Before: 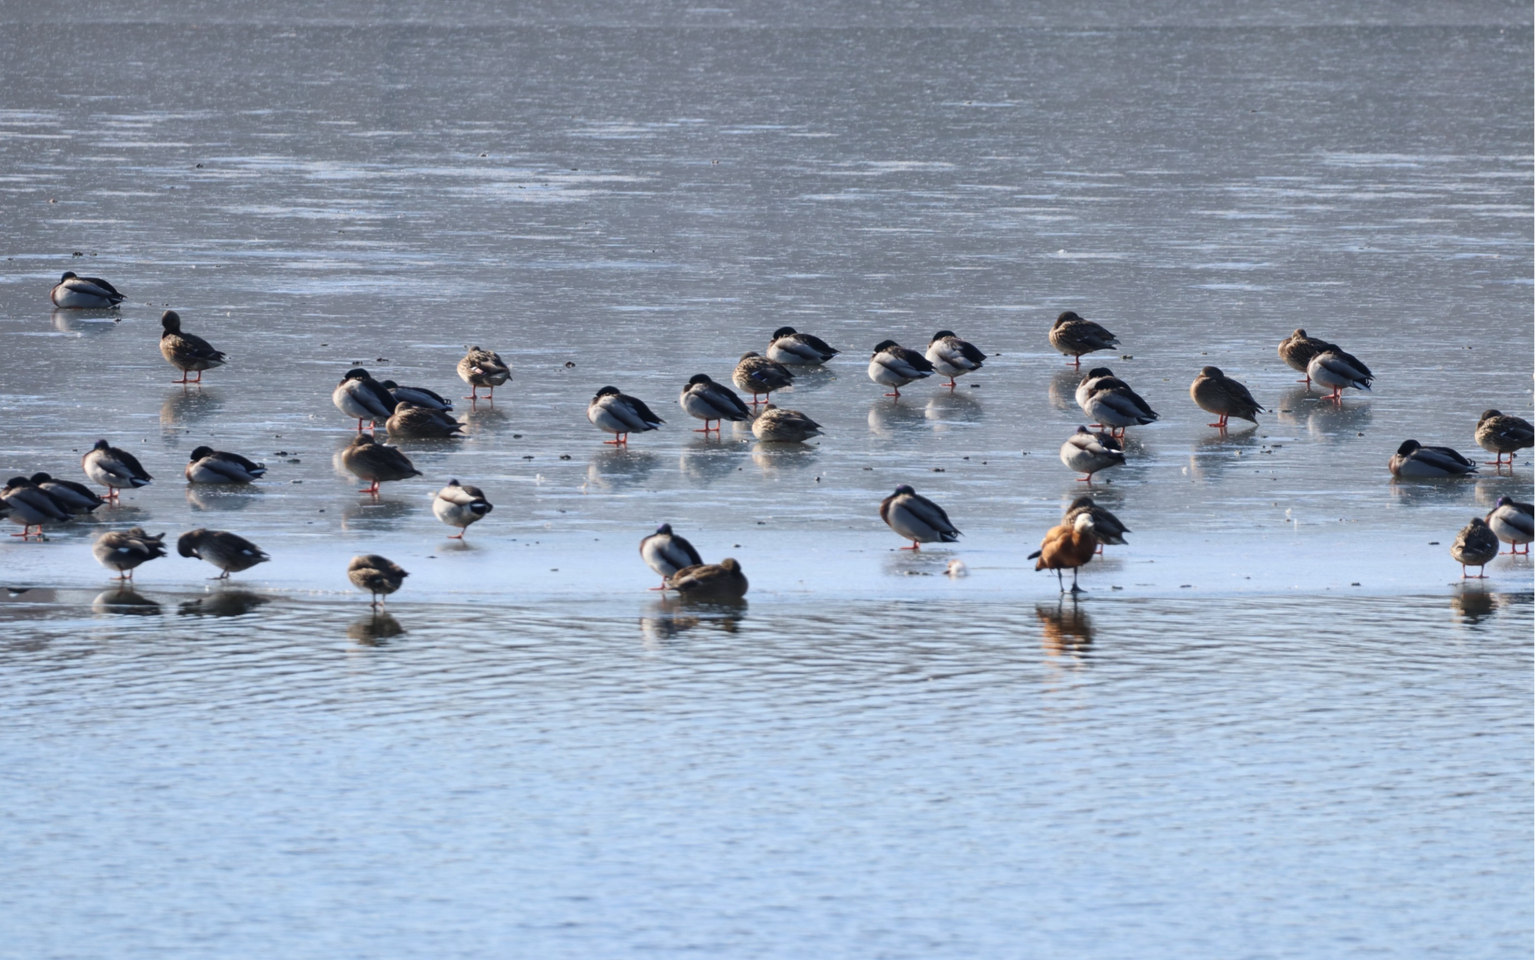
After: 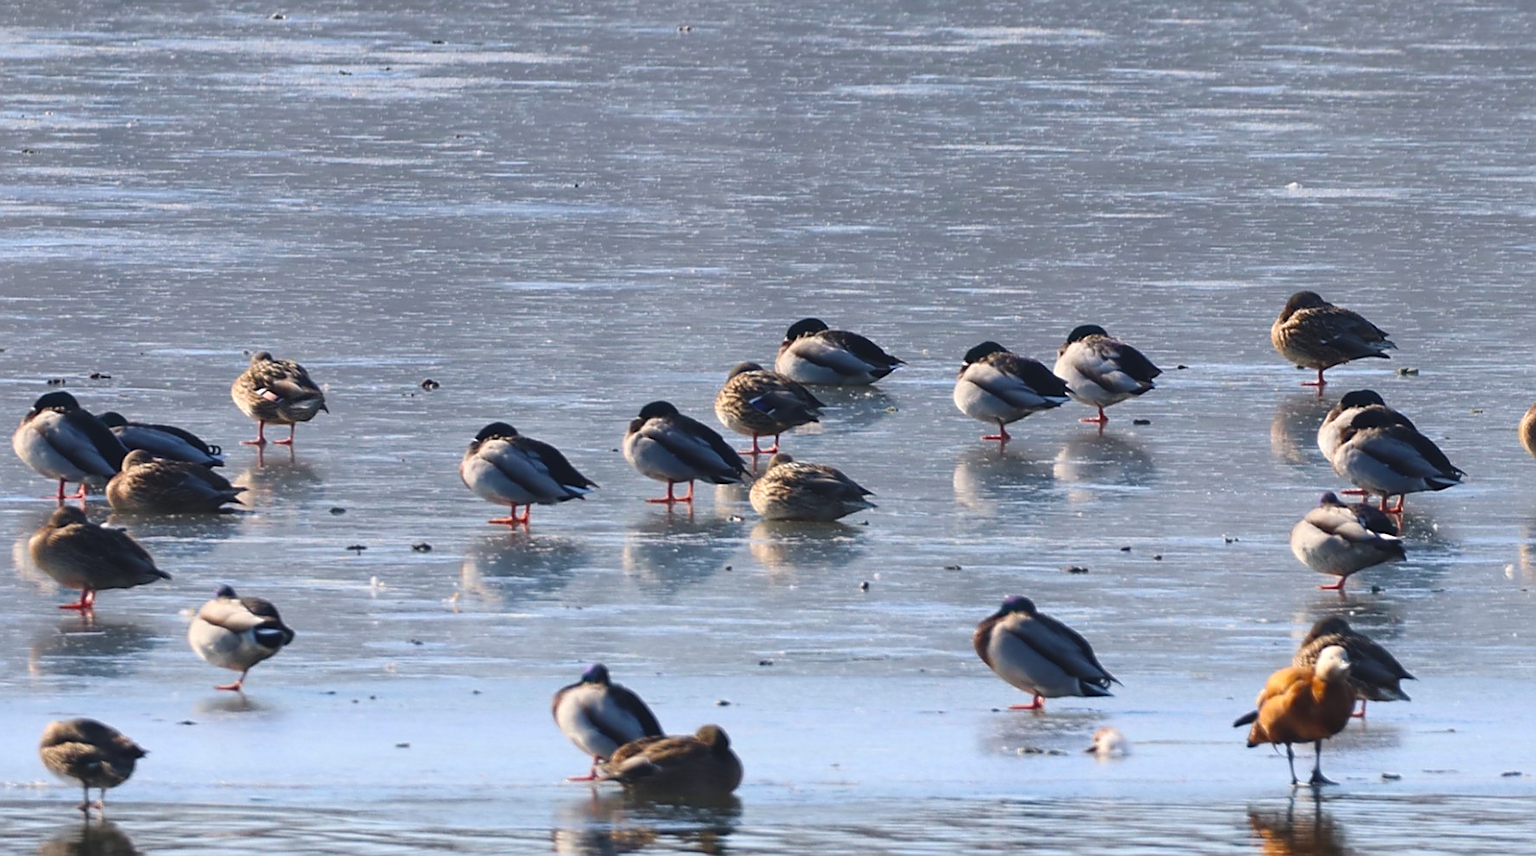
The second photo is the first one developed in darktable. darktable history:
exposure: black level correction -0.004, exposure 0.055 EV, compensate highlight preservation false
sharpen: radius 1.41, amount 1.237, threshold 0.727
crop: left 21.191%, top 15.226%, right 21.855%, bottom 33.963%
color balance rgb: highlights gain › chroma 1.013%, highlights gain › hue 60.03°, perceptual saturation grading › global saturation 40.312%, global vibrance 5.096%
